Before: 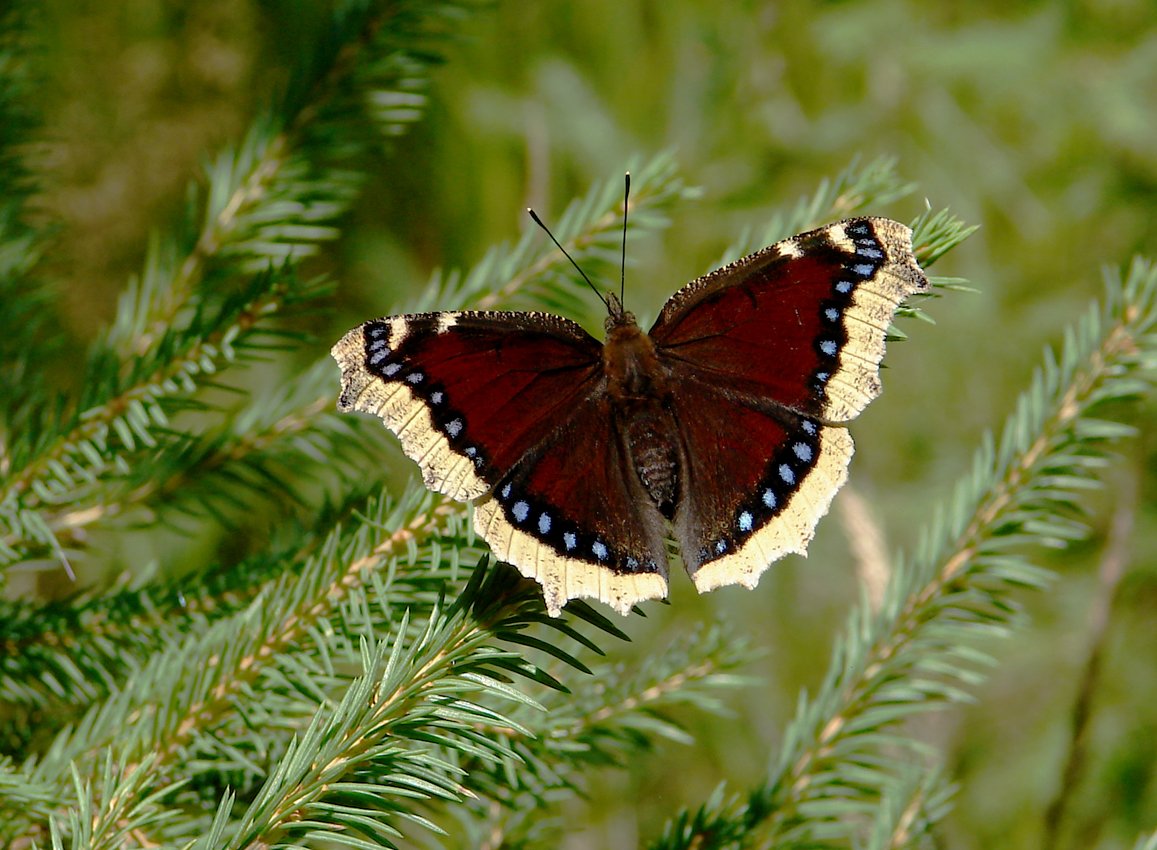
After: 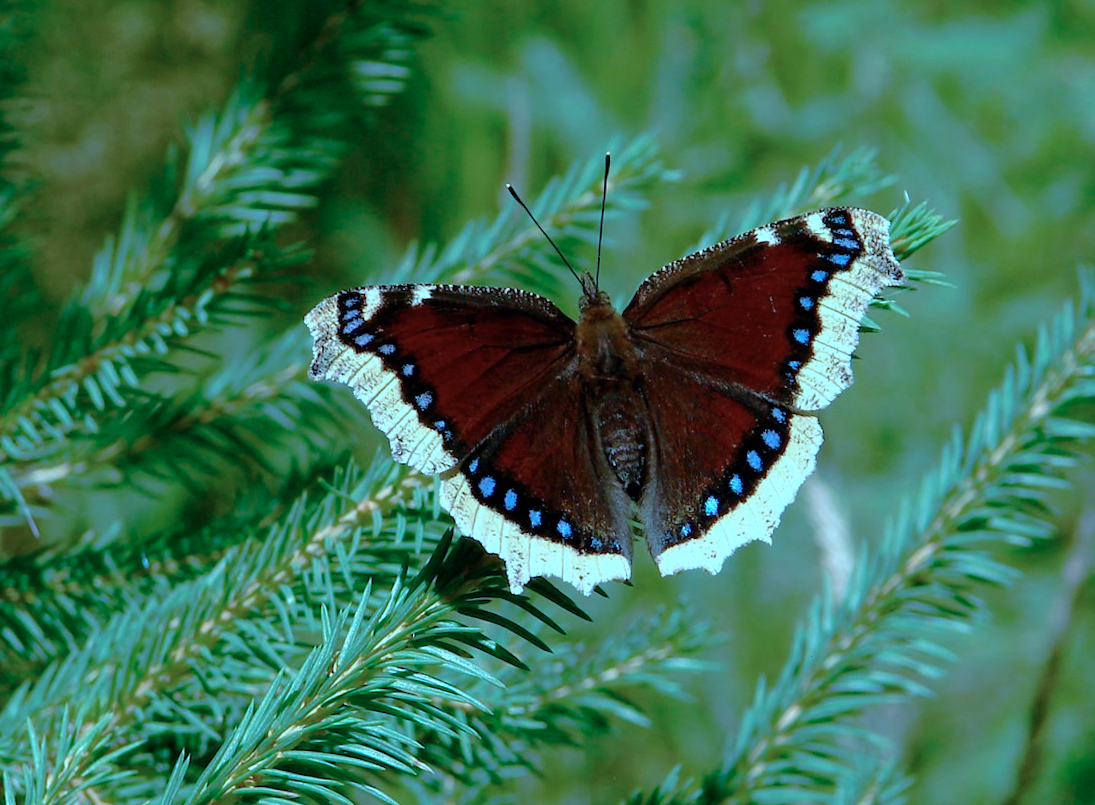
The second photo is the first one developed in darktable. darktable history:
color calibration: illuminant custom, x 0.432, y 0.395, temperature 3098 K
base curve: curves: ch0 [(0, 0) (0.297, 0.298) (1, 1)], preserve colors none
crop and rotate: angle -2.38°
